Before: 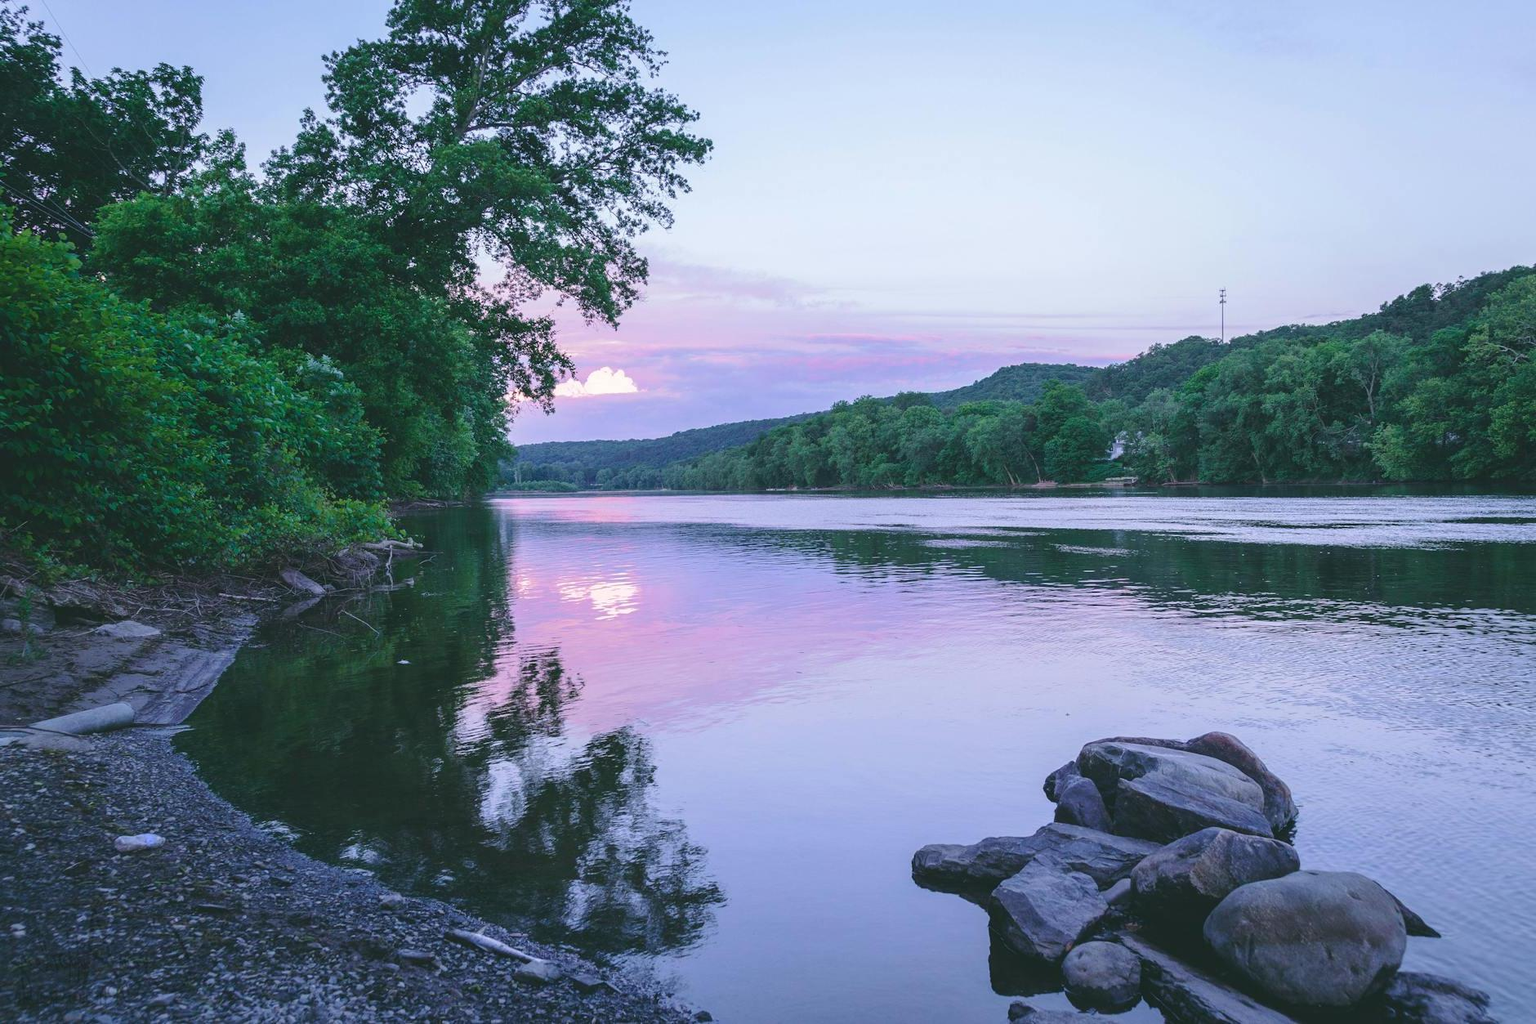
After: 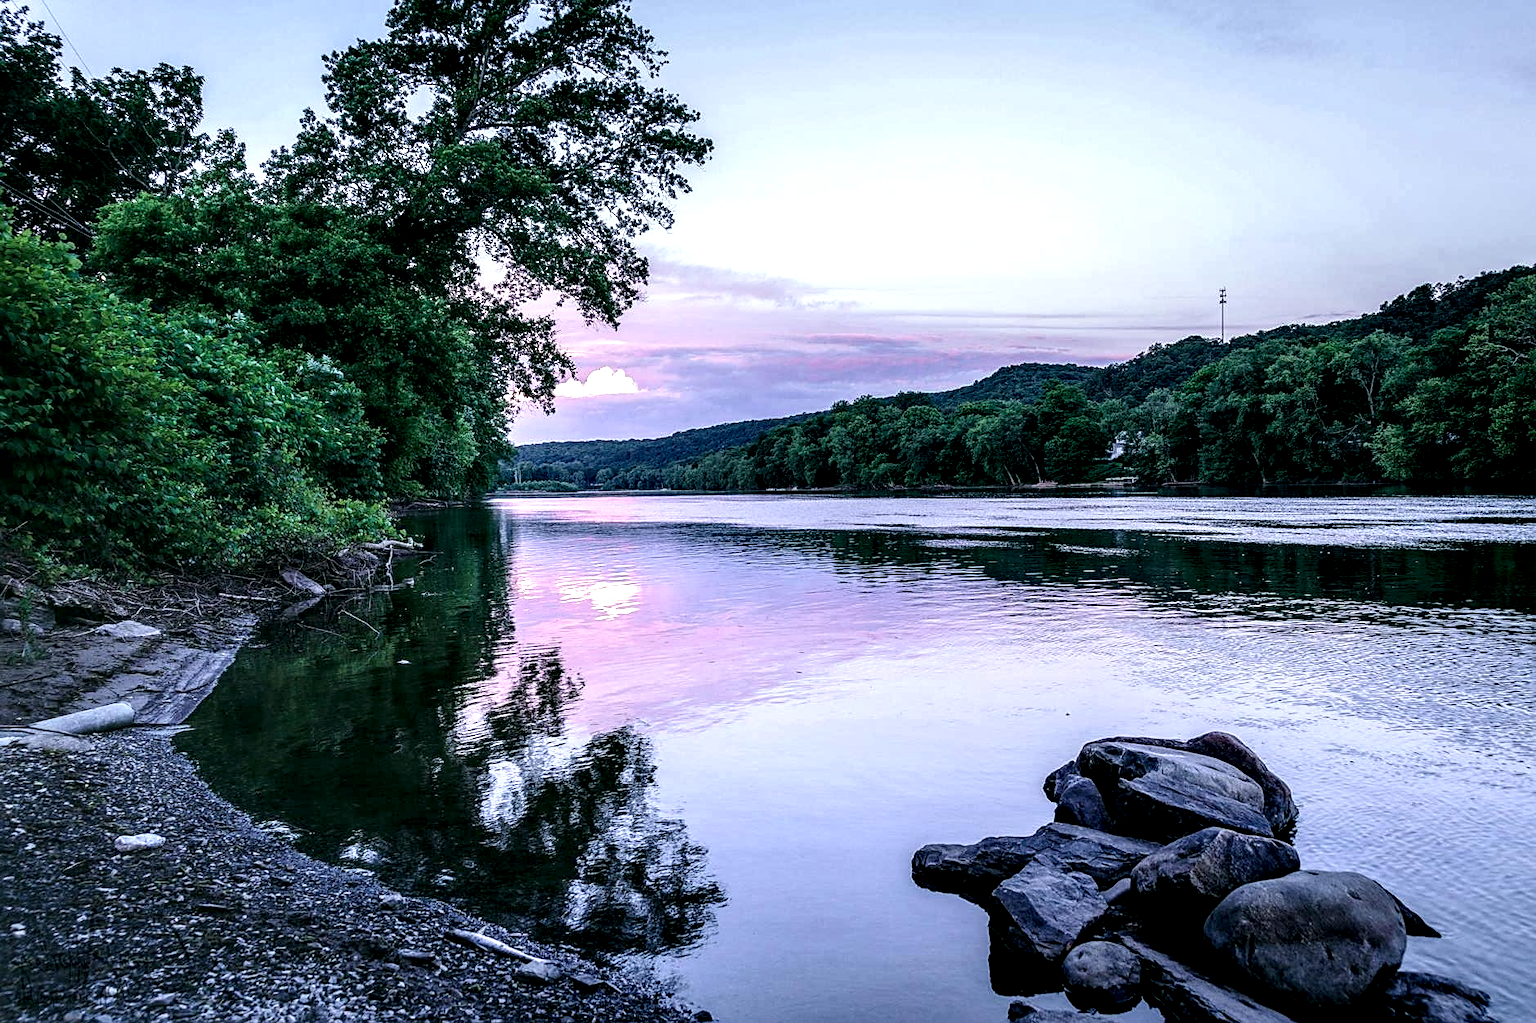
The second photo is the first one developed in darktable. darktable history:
sharpen: on, module defaults
local contrast: shadows 185%, detail 224%
